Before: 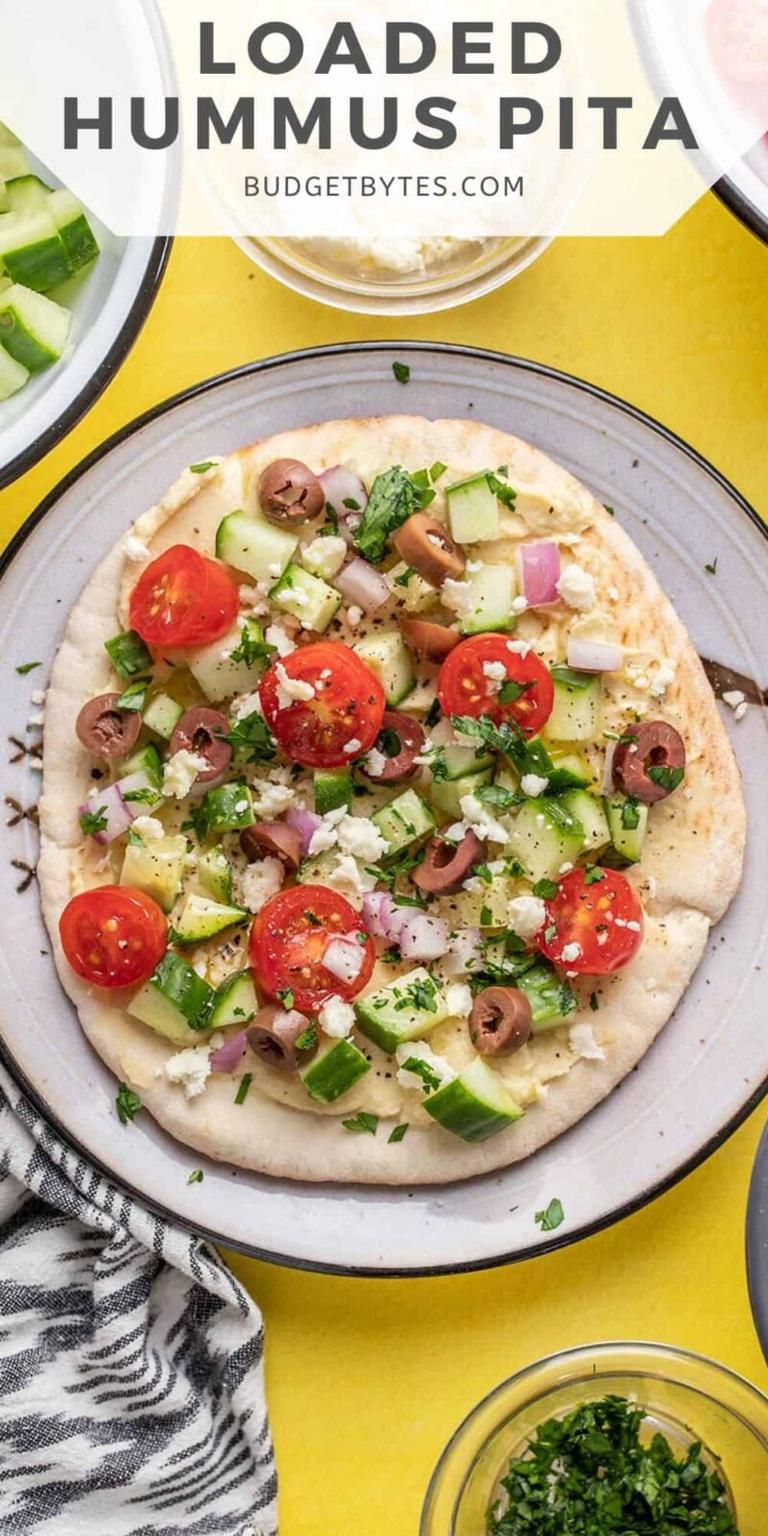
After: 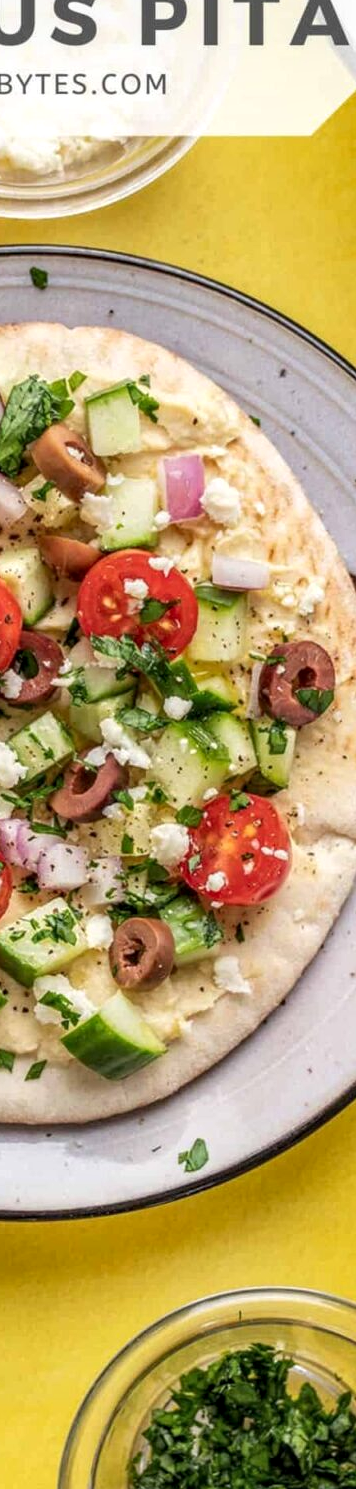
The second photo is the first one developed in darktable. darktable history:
local contrast: on, module defaults
crop: left 47.489%, top 6.916%, right 7.897%
